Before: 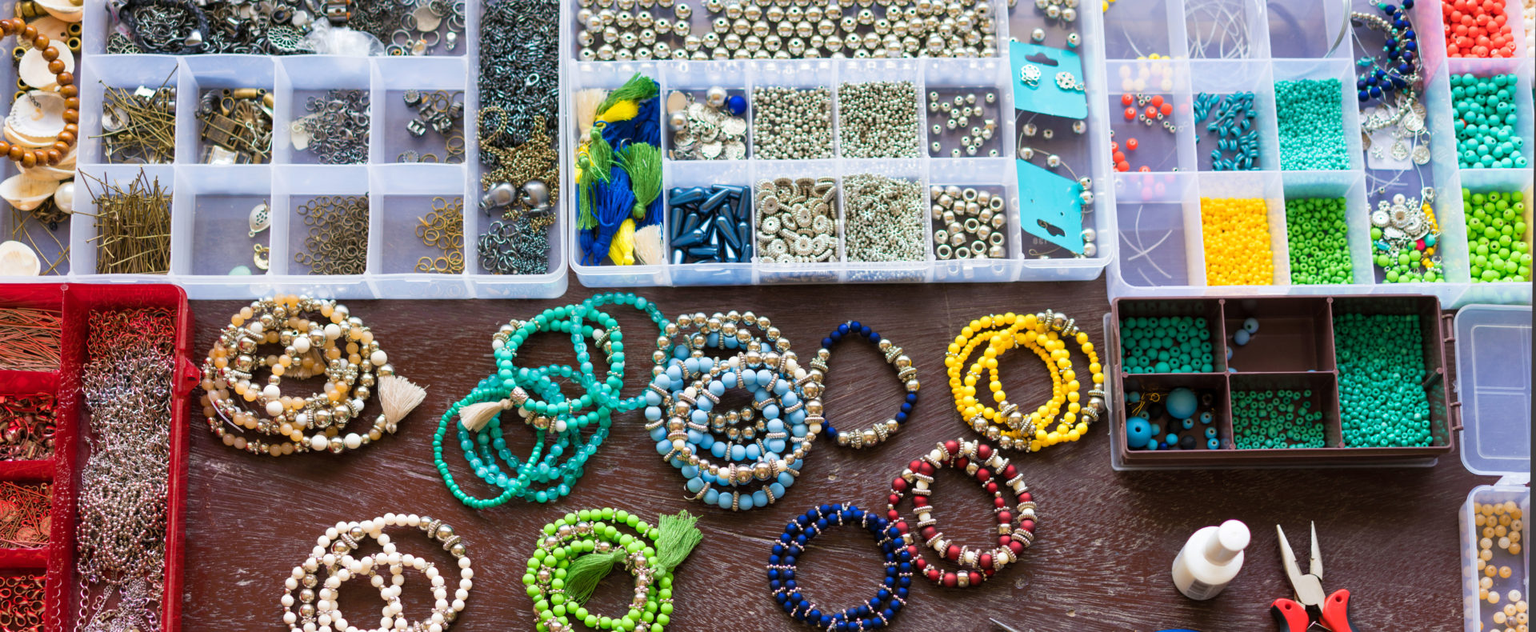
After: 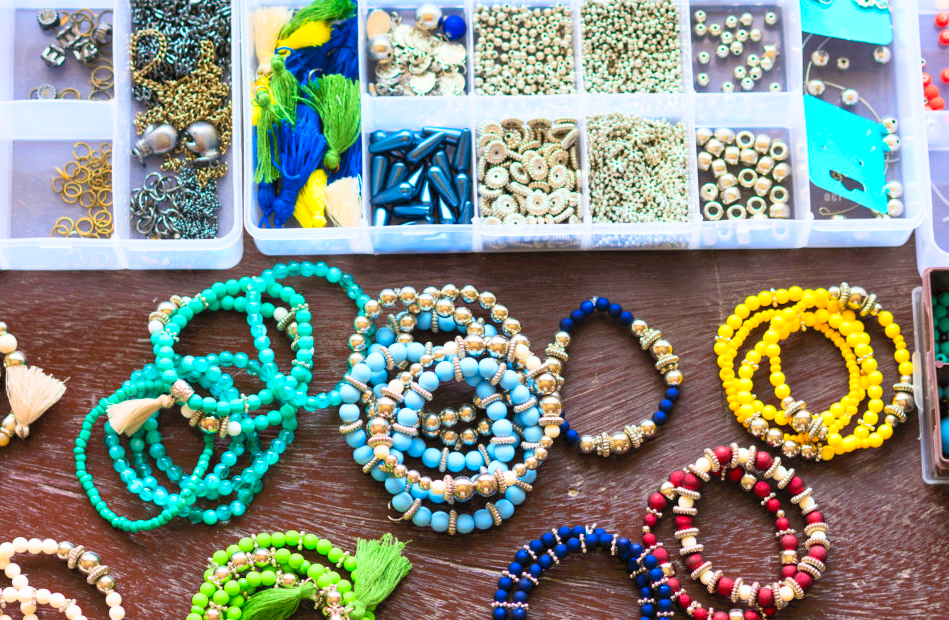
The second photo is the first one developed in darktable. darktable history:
crop and rotate: angle 0.02°, left 24.353%, top 13.219%, right 26.156%, bottom 8.224%
contrast brightness saturation: contrast 0.24, brightness 0.26, saturation 0.39
